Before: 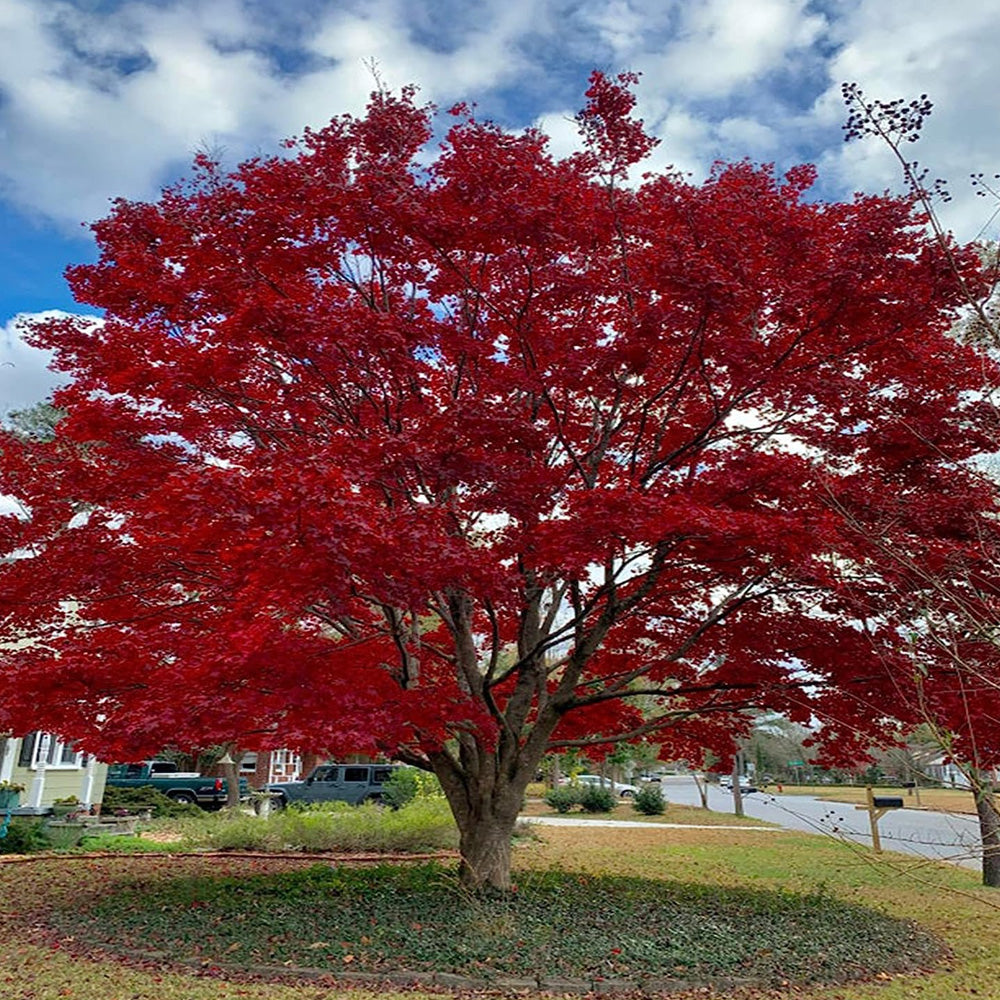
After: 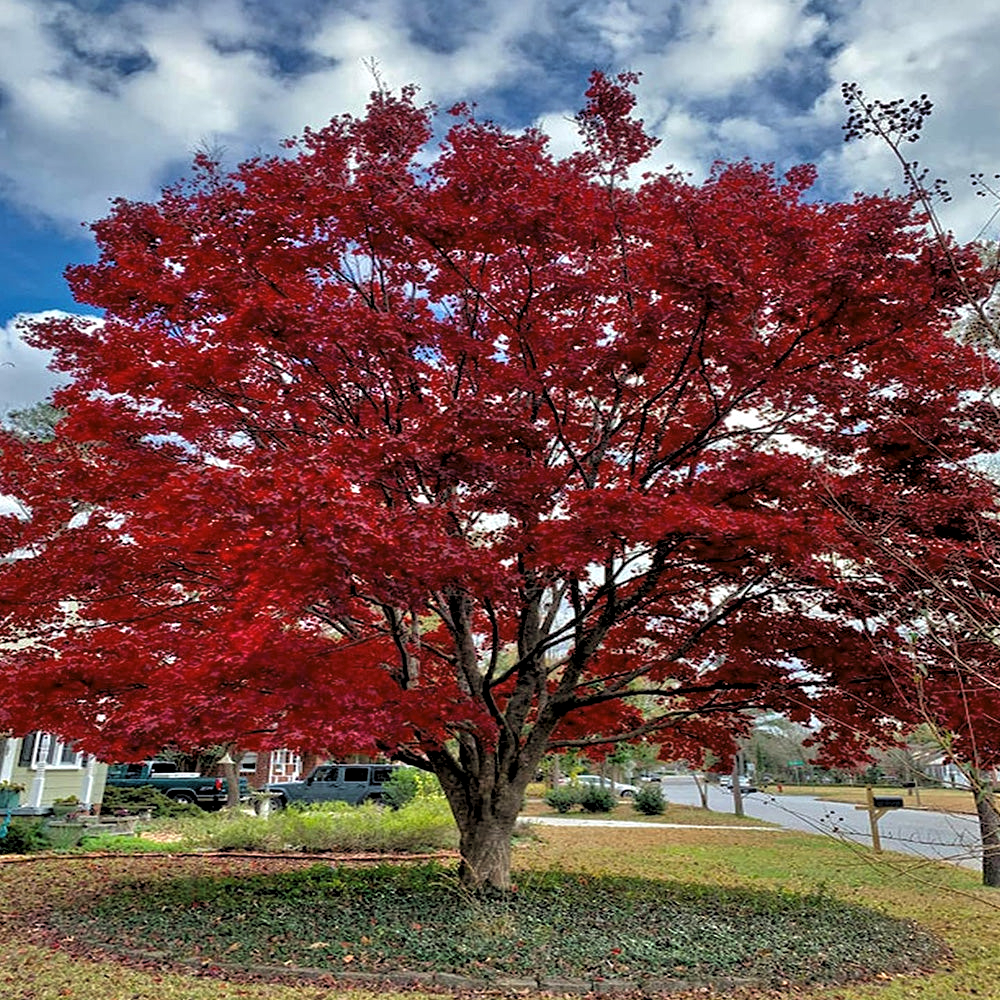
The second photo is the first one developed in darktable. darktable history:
levels: levels [0.116, 0.574, 1]
local contrast: highlights 100%, shadows 100%, detail 120%, midtone range 0.2
contrast brightness saturation: contrast -0.02, brightness -0.01, saturation 0.03
tone equalizer: -7 EV 0.15 EV, -6 EV 0.6 EV, -5 EV 1.15 EV, -4 EV 1.33 EV, -3 EV 1.15 EV, -2 EV 0.6 EV, -1 EV 0.15 EV, mask exposure compensation -0.5 EV
